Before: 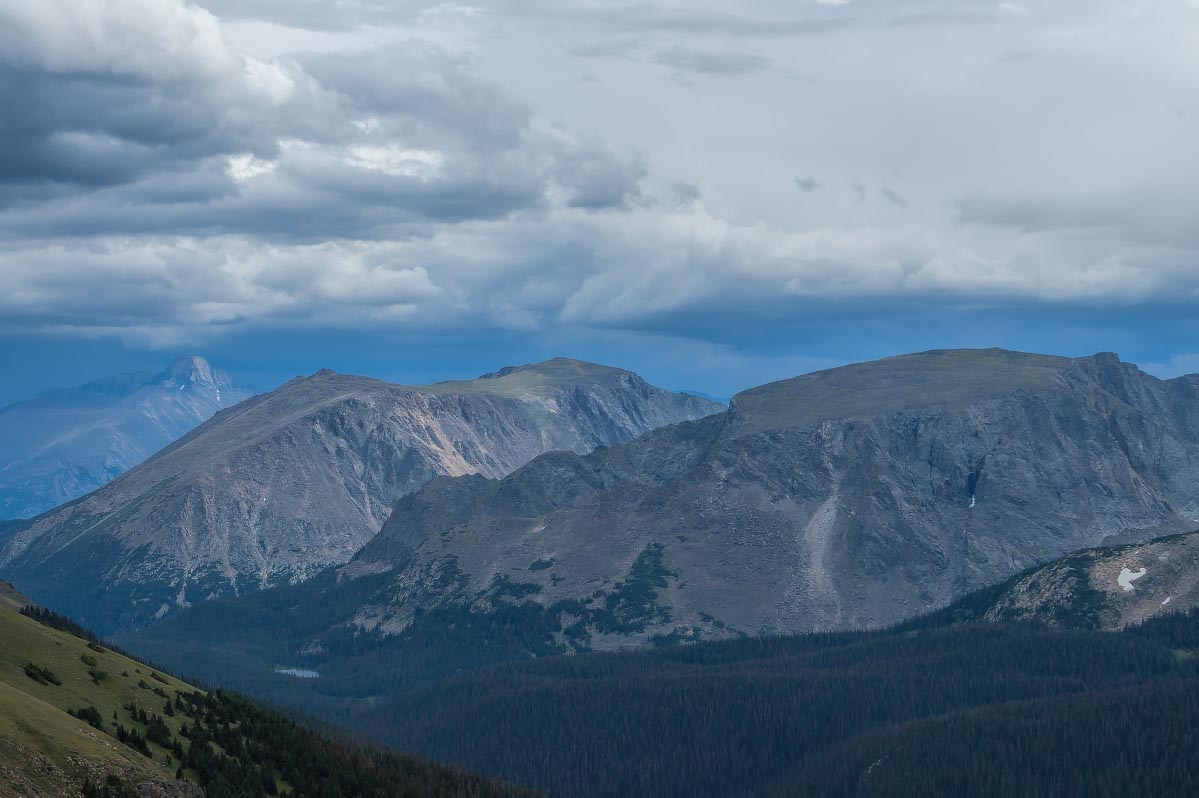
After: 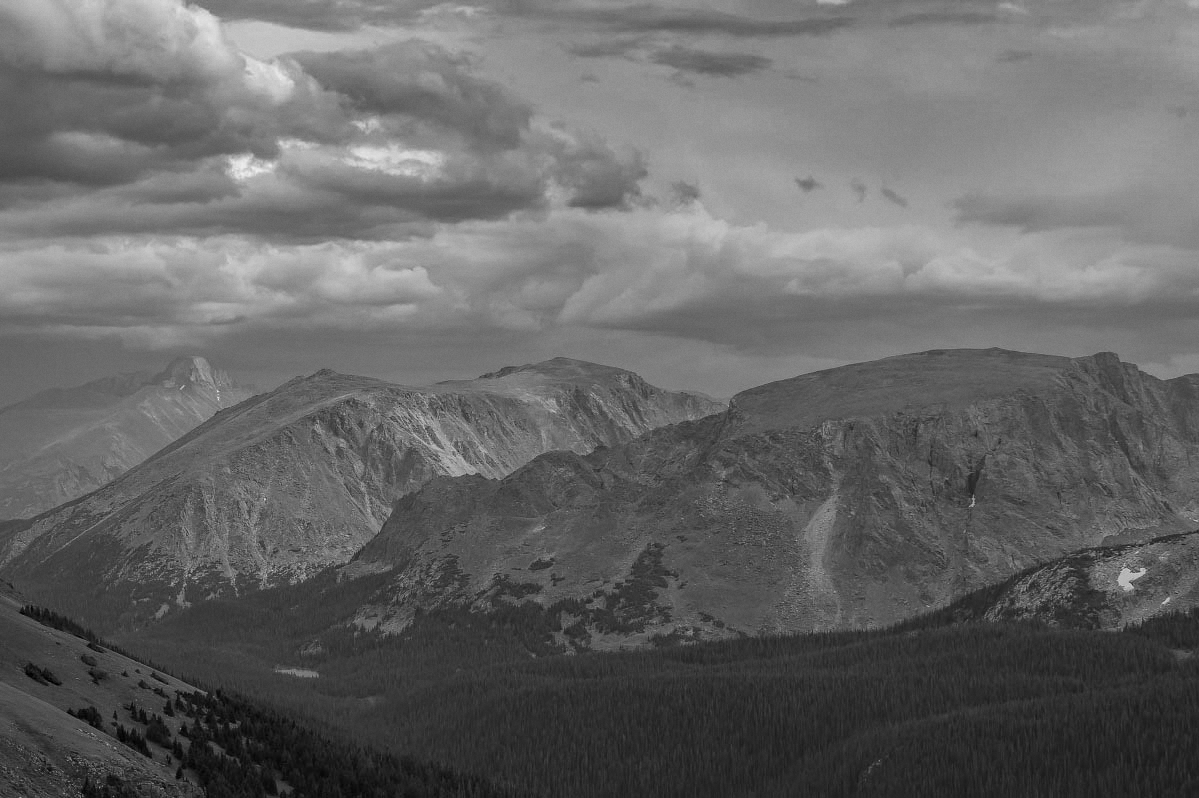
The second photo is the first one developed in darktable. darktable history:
shadows and highlights: shadows 19.13, highlights -83.41, soften with gaussian
grain: coarseness 14.57 ISO, strength 8.8%
monochrome: on, module defaults
haze removal: compatibility mode true, adaptive false
